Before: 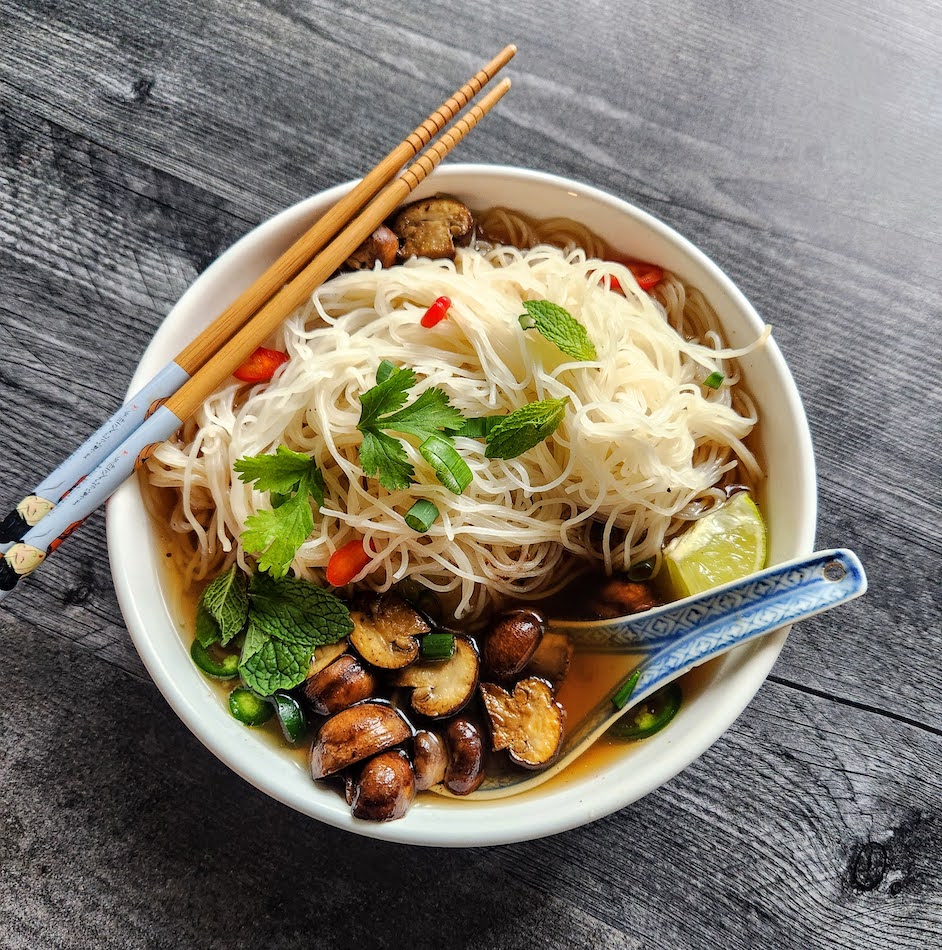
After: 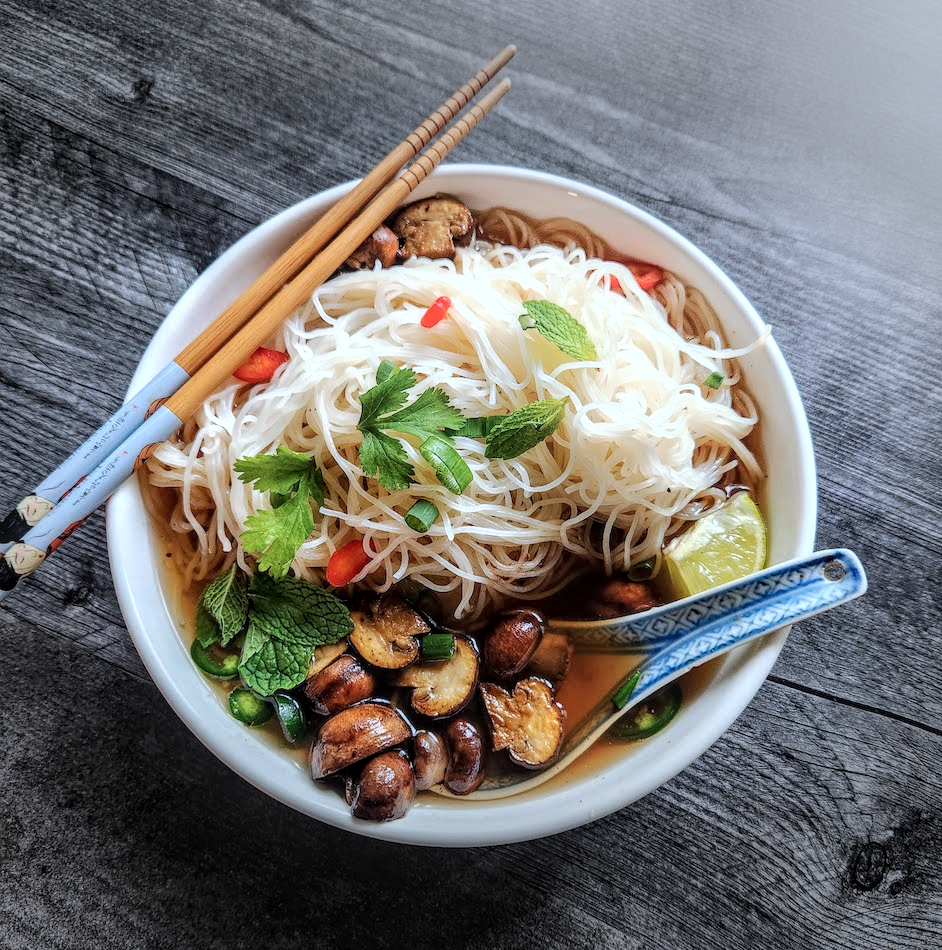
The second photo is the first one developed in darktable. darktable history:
shadows and highlights: shadows -21.03, highlights 99.06, soften with gaussian
vignetting: fall-off start 79.1%, width/height ratio 1.329
color correction: highlights a* -2.16, highlights b* -18.39
local contrast: on, module defaults
